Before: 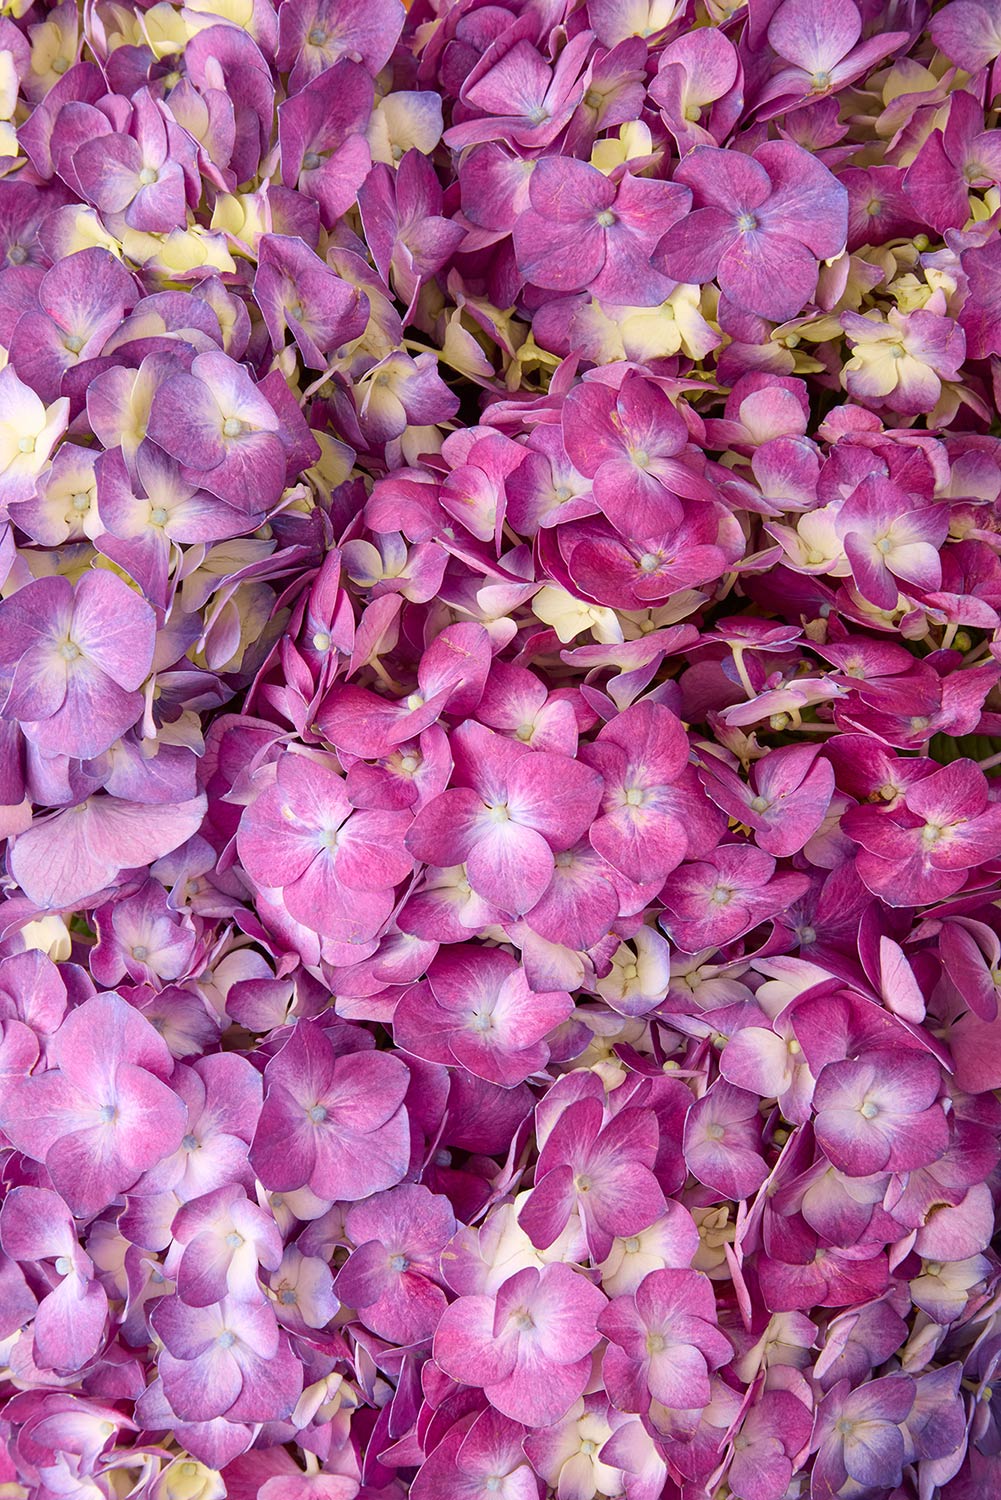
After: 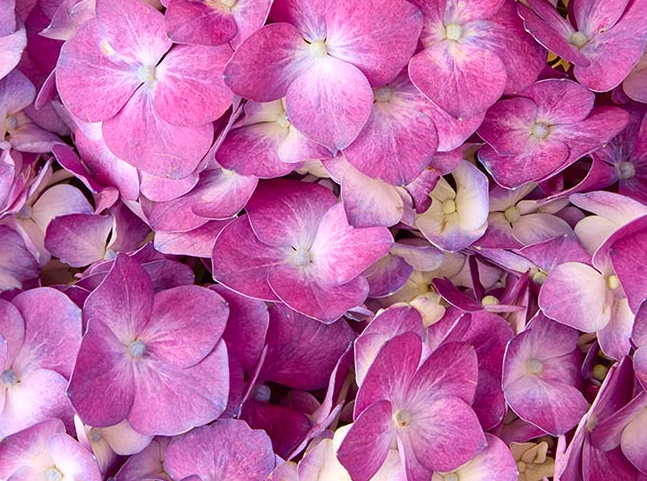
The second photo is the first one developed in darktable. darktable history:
exposure: exposure 0.125 EV, compensate exposure bias true, compensate highlight preservation false
crop: left 18.13%, top 51.028%, right 17.207%, bottom 16.881%
color balance rgb: perceptual saturation grading › global saturation 0.859%
